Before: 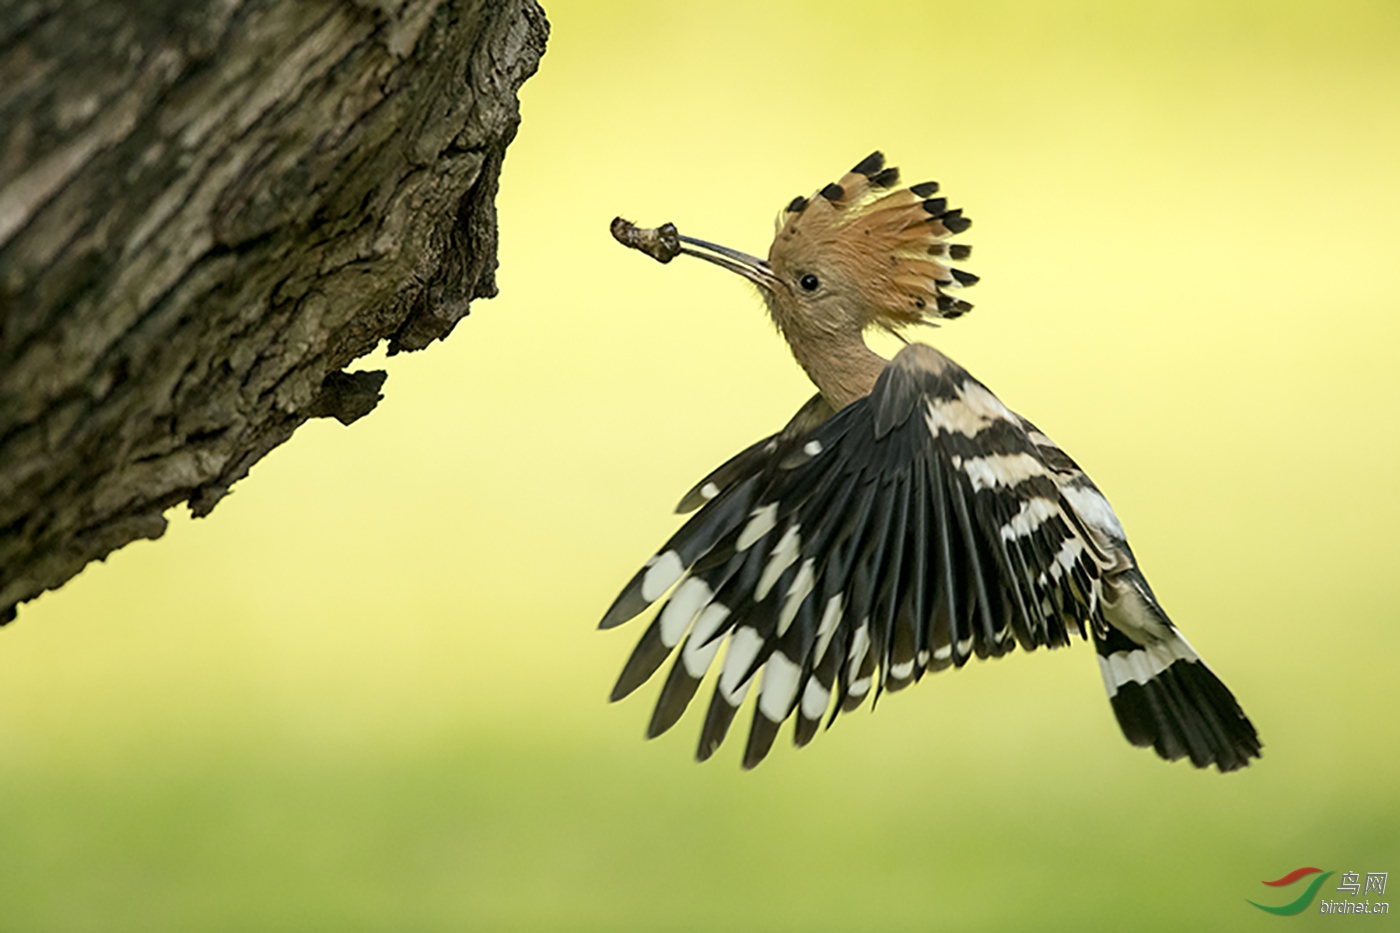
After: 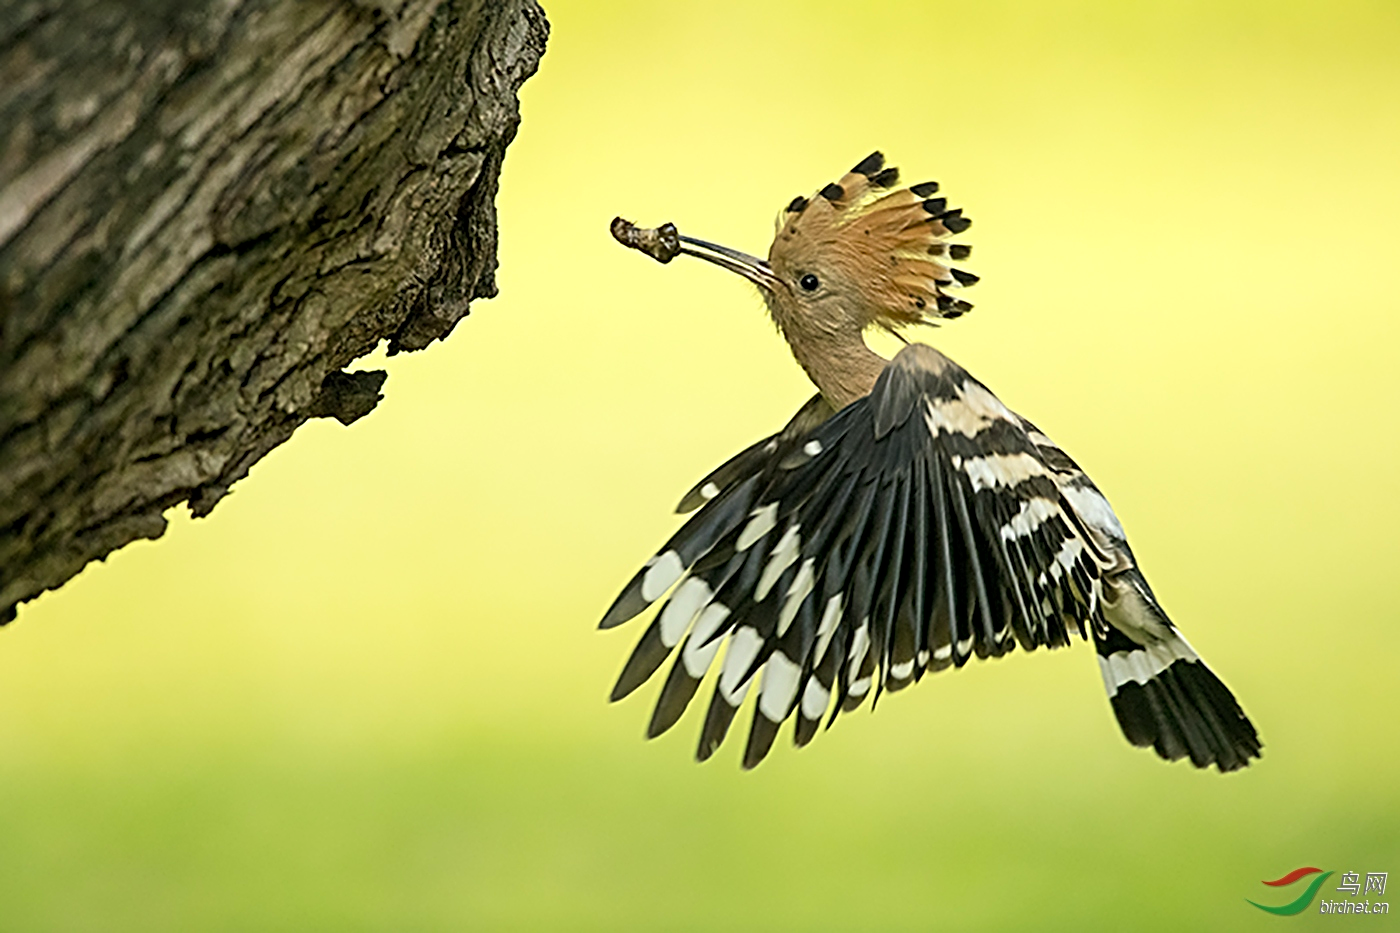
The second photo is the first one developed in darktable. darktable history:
contrast brightness saturation: contrast 0.074, brightness 0.076, saturation 0.175
sharpen: radius 3.997
tone equalizer: on, module defaults
